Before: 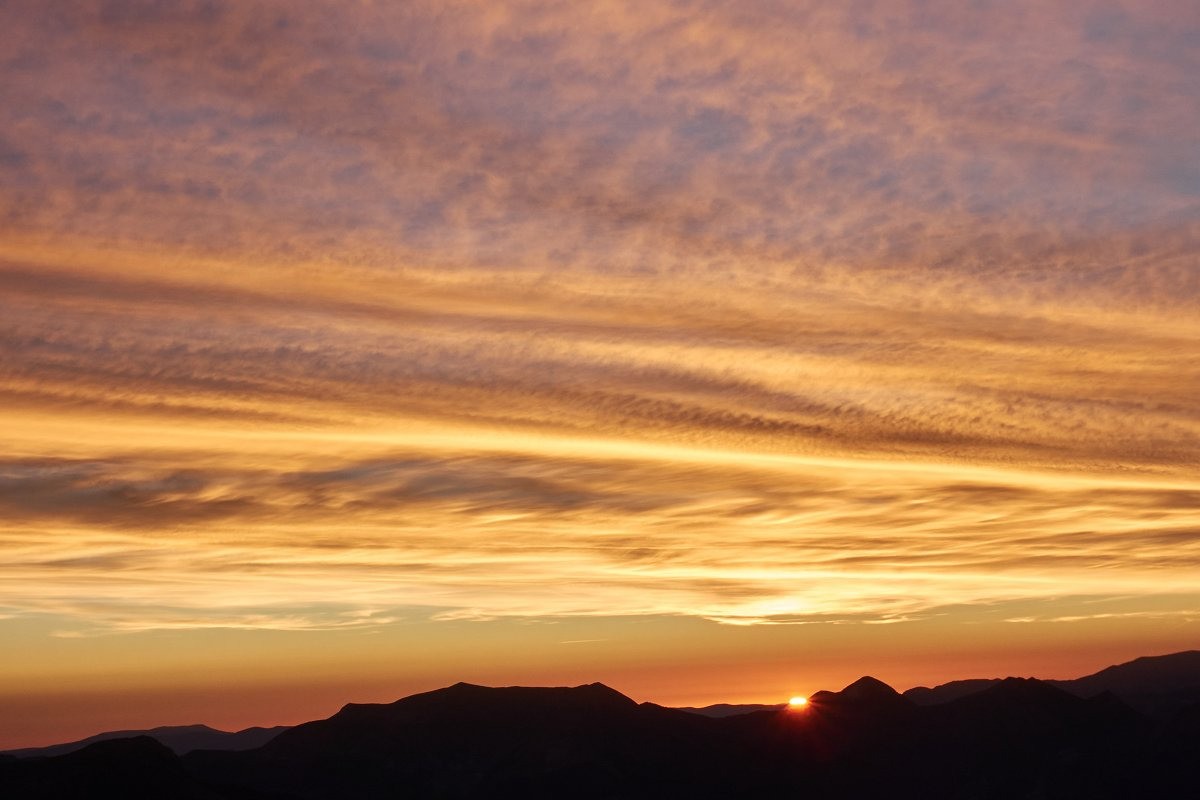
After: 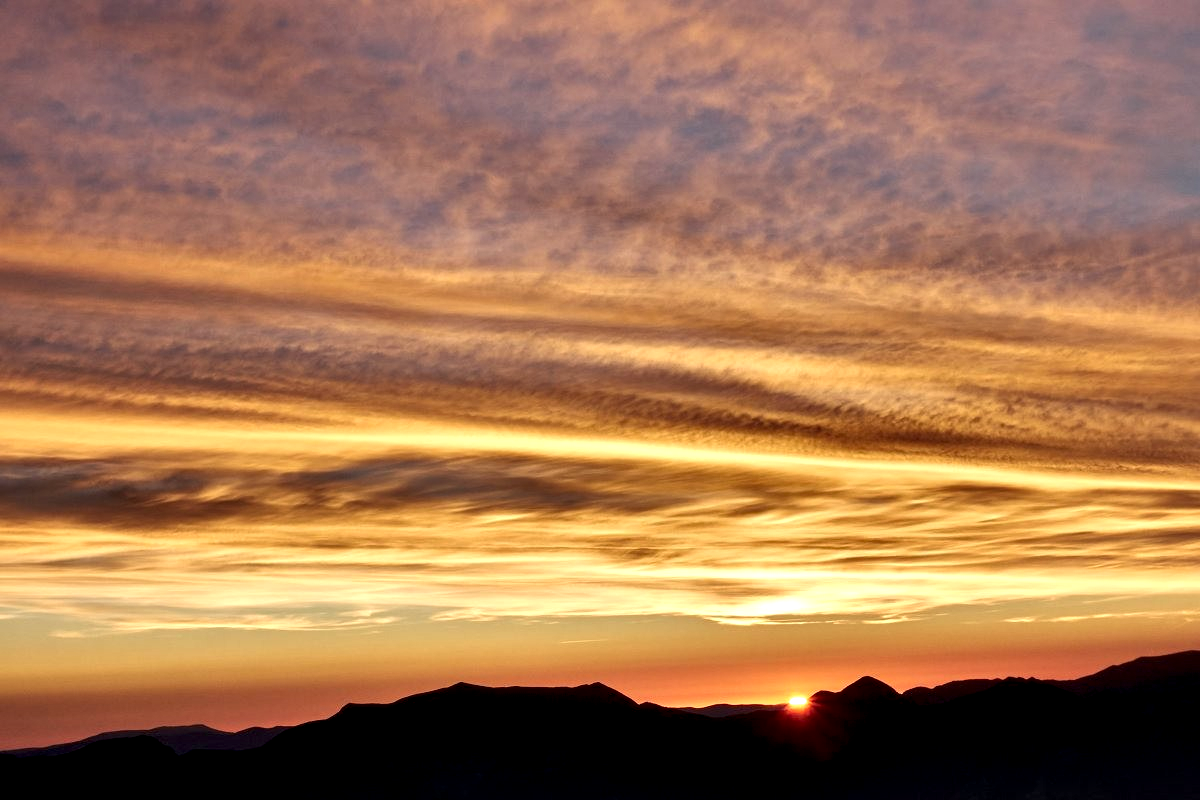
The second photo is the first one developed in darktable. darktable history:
contrast equalizer: y [[0.6 ×6], [0.55 ×6], [0 ×6], [0 ×6], [0 ×6]]
shadows and highlights: radius 117.08, shadows 41.63, highlights -61.55, soften with gaussian
